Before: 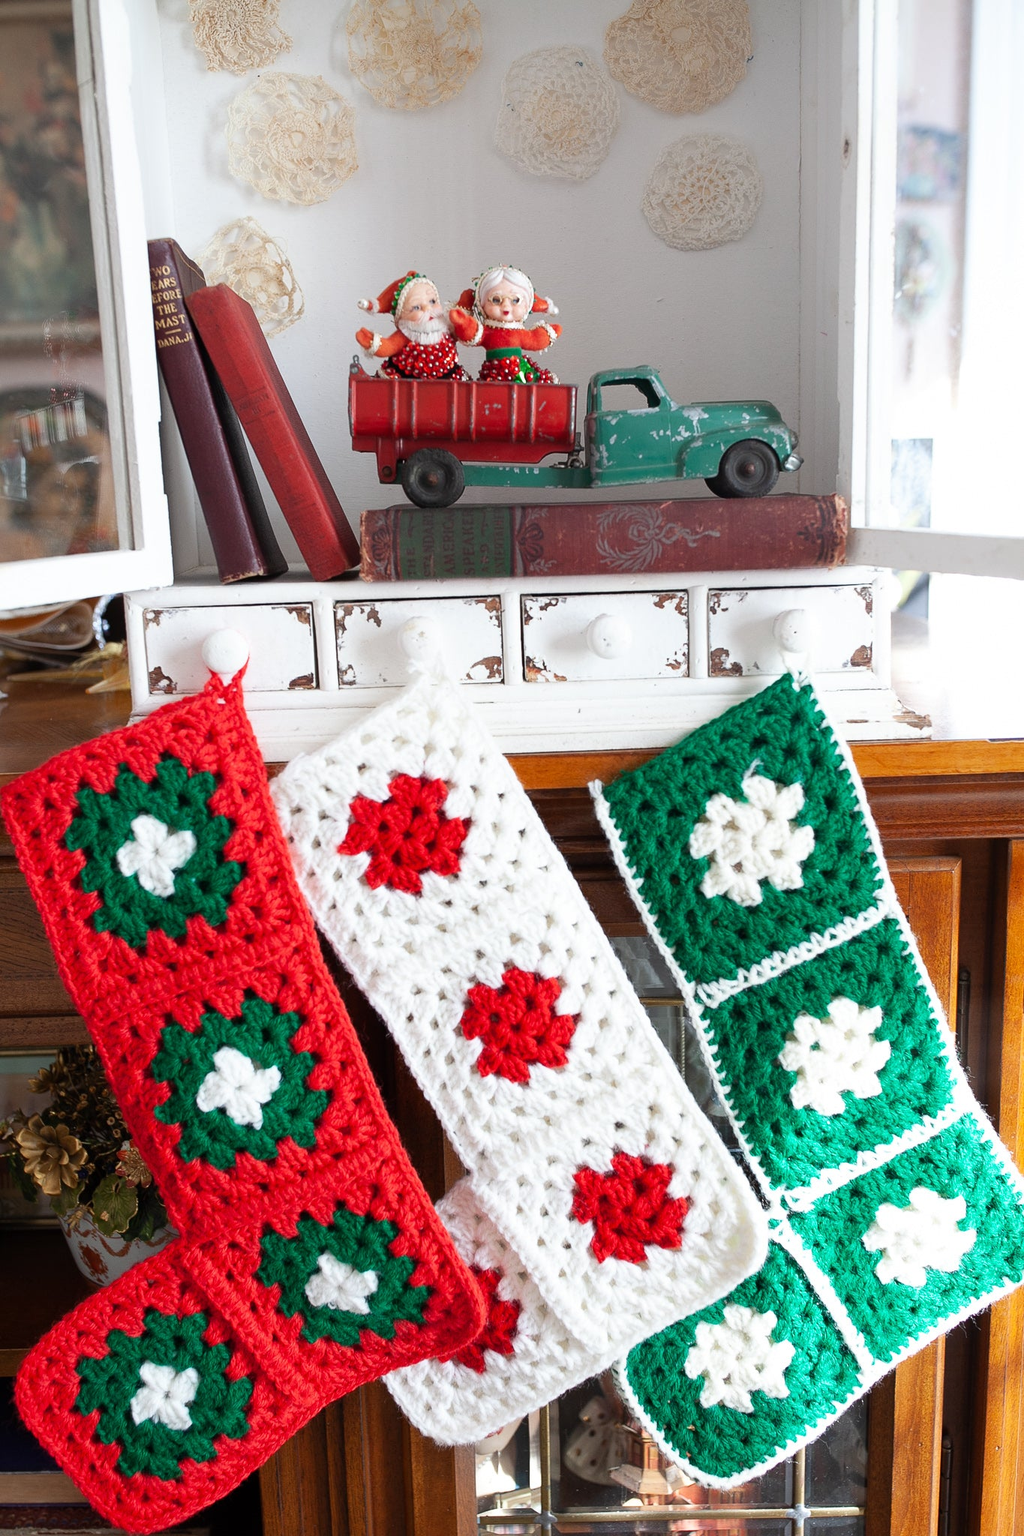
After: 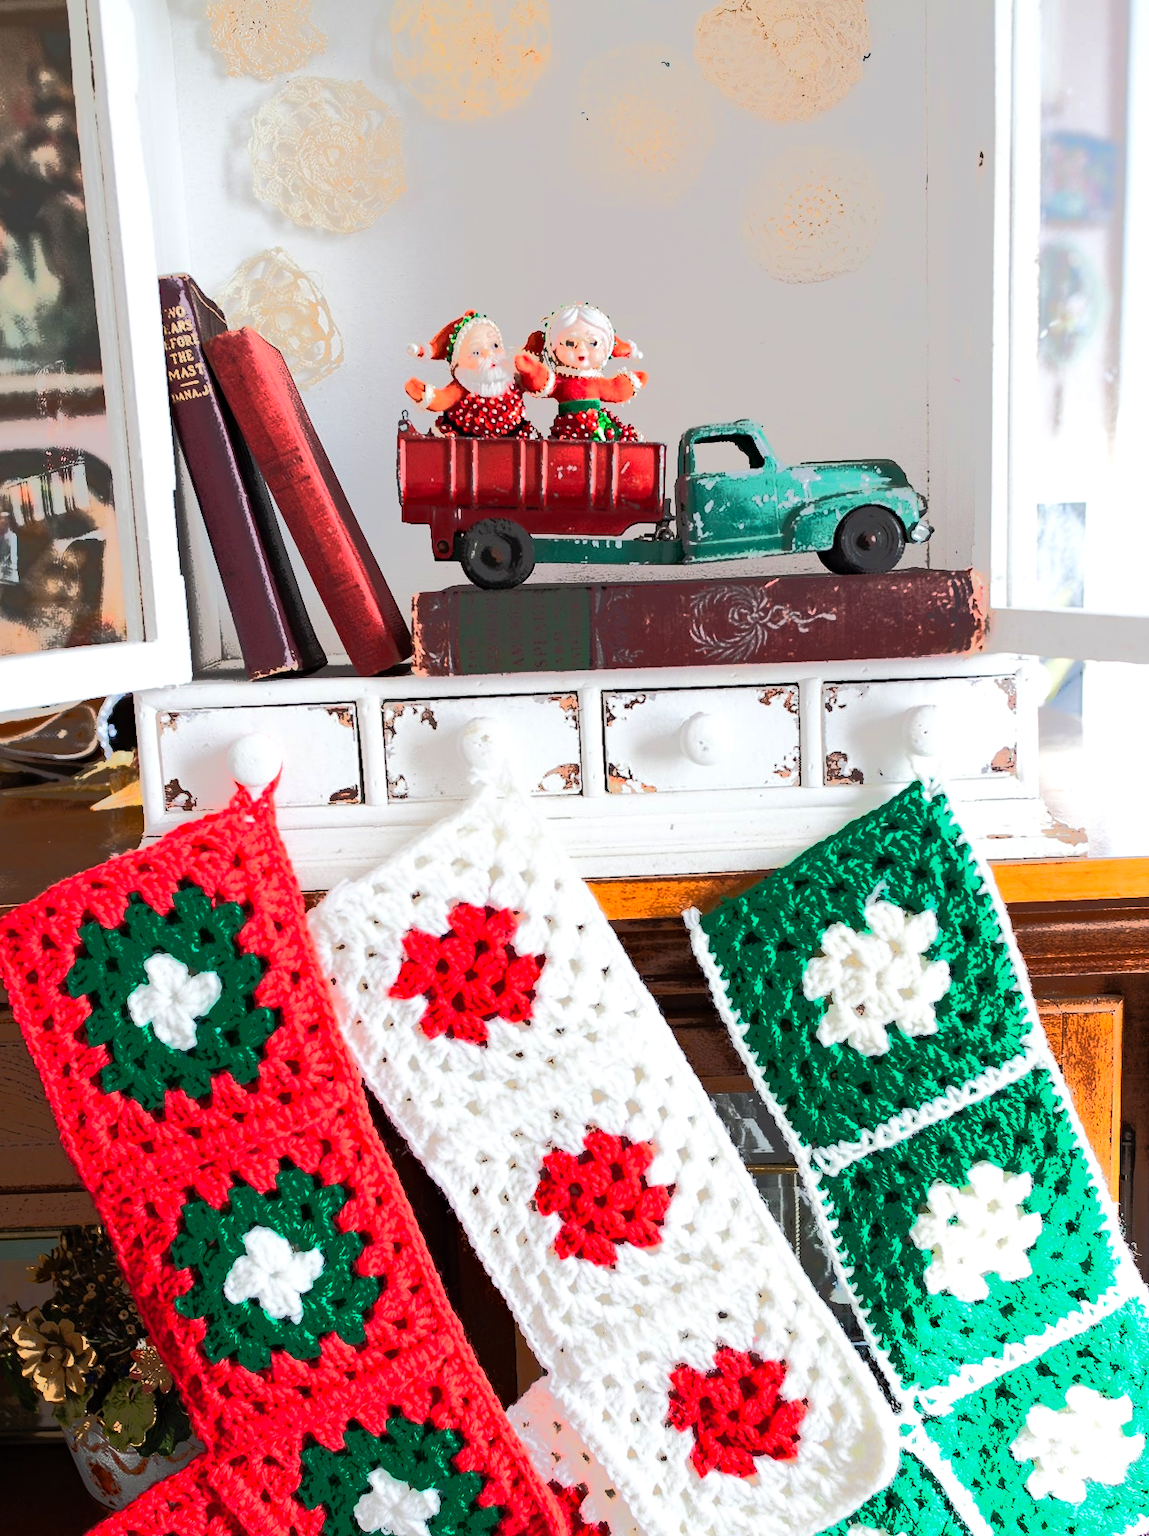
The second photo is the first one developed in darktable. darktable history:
crop and rotate: angle 0.466°, left 0.286%, right 3.26%, bottom 14.129%
haze removal: compatibility mode true, adaptive false
tone equalizer: -7 EV -0.603 EV, -6 EV 0.966 EV, -5 EV -0.428 EV, -4 EV 0.409 EV, -3 EV 0.438 EV, -2 EV 0.136 EV, -1 EV -0.126 EV, +0 EV -0.413 EV, edges refinement/feathering 500, mask exposure compensation -1.57 EV, preserve details no
contrast brightness saturation: contrast 0.046
tone curve: curves: ch0 [(0, 0) (0.003, 0.003) (0.011, 0.01) (0.025, 0.023) (0.044, 0.042) (0.069, 0.065) (0.1, 0.094) (0.136, 0.128) (0.177, 0.167) (0.224, 0.211) (0.277, 0.261) (0.335, 0.316) (0.399, 0.376) (0.468, 0.441) (0.543, 0.685) (0.623, 0.741) (0.709, 0.8) (0.801, 0.863) (0.898, 0.929) (1, 1)]
